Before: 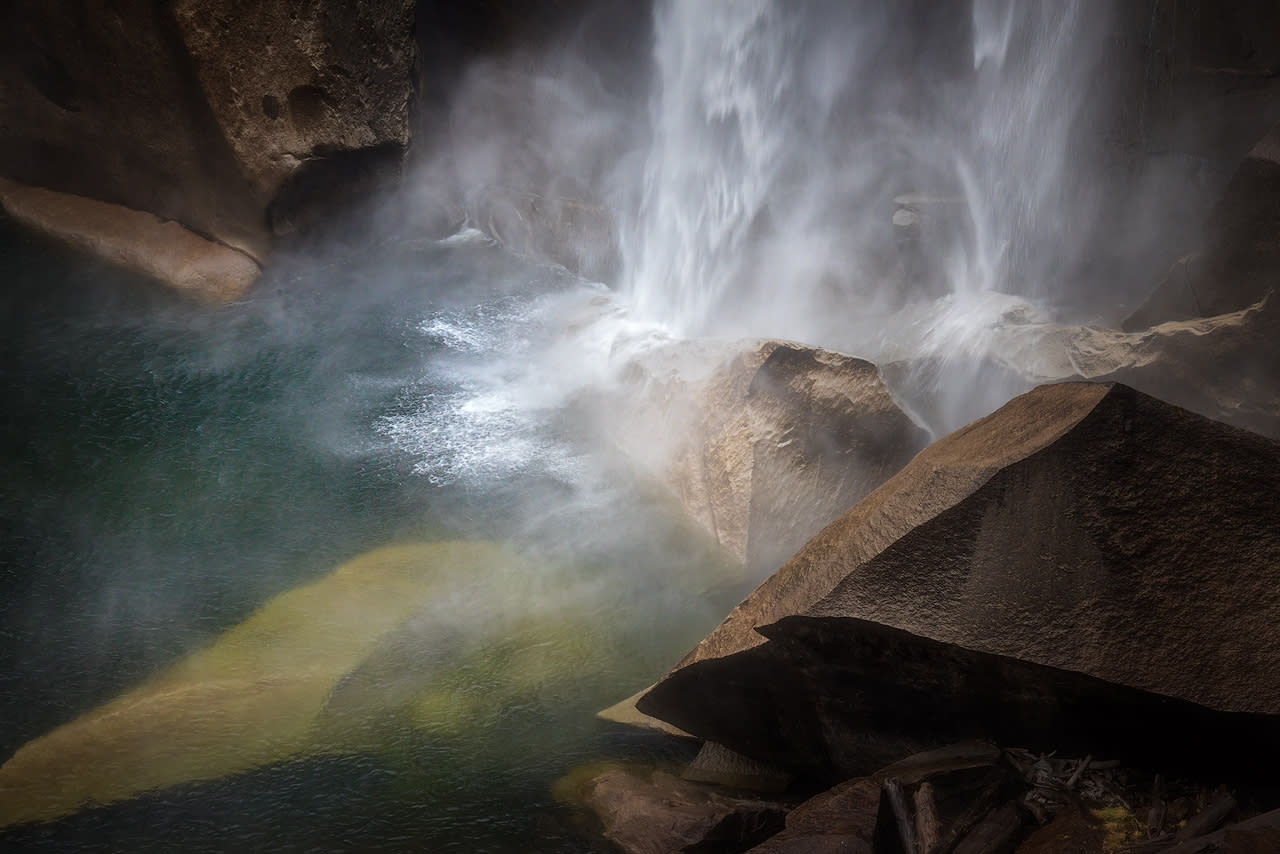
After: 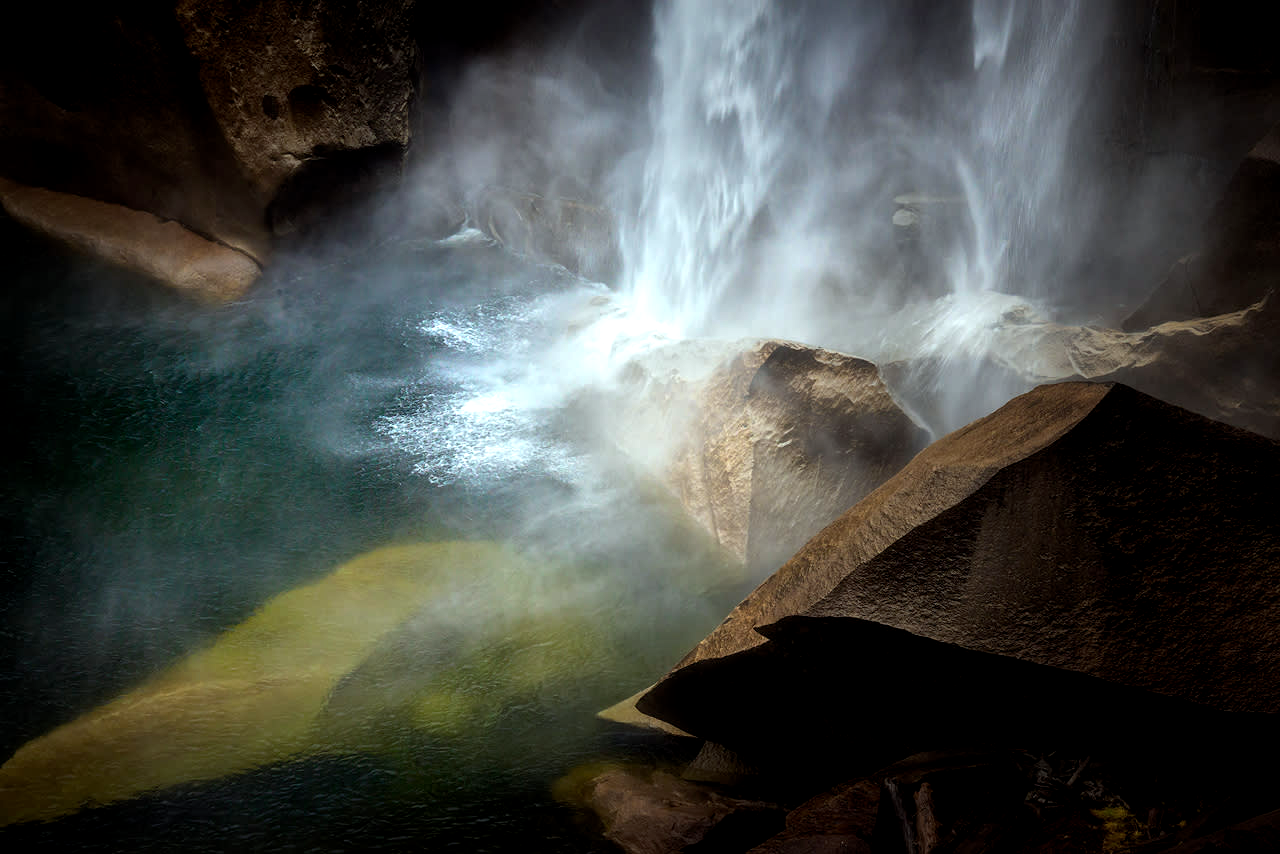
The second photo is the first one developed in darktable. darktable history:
color correction: highlights a* -6.69, highlights b* 0.49
color balance: lift [0.991, 1, 1, 1], gamma [0.996, 1, 1, 1], input saturation 98.52%, contrast 20.34%, output saturation 103.72%
